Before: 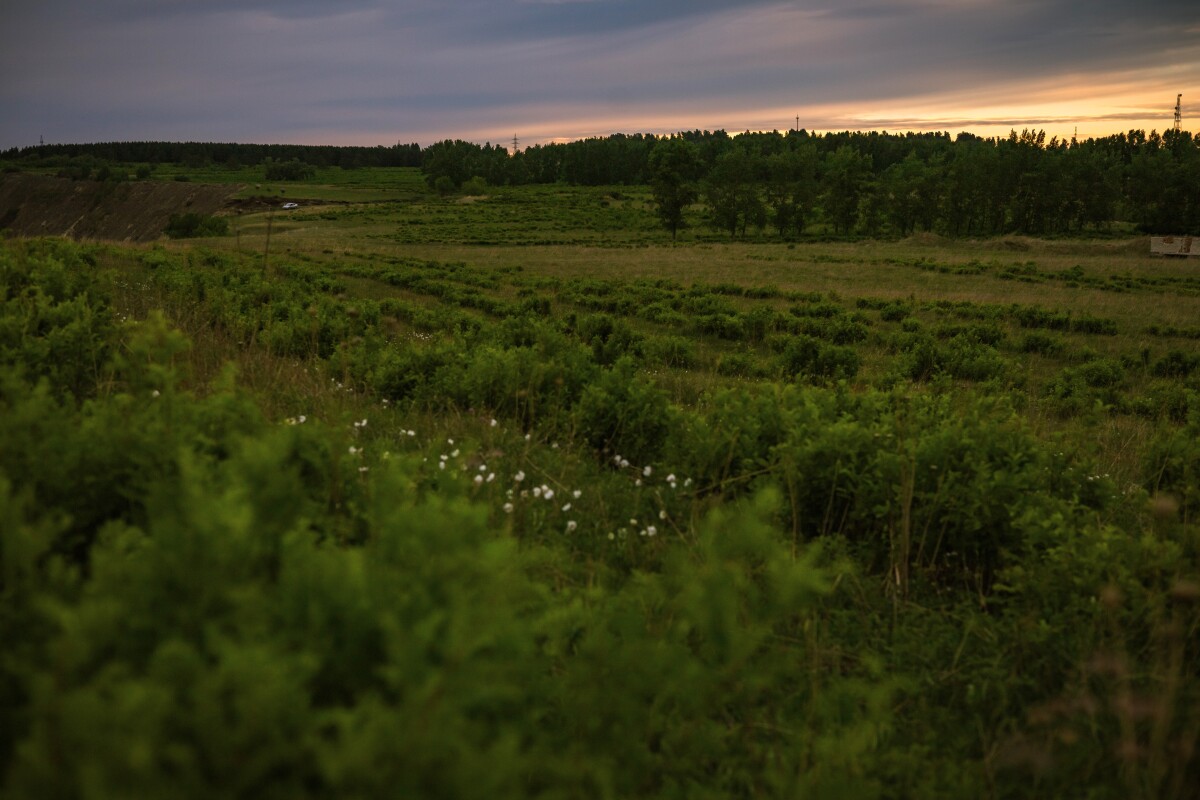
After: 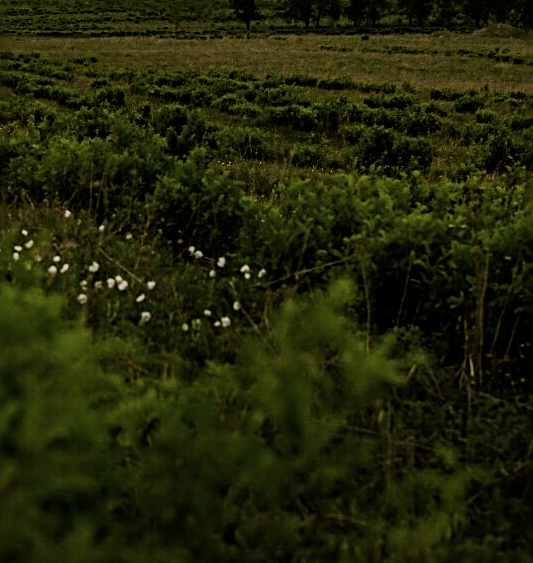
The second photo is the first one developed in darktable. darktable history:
crop: left 35.547%, top 26.162%, right 19.967%, bottom 3.376%
sharpen: radius 3.003, amount 0.758
filmic rgb: middle gray luminance 28.73%, black relative exposure -10.36 EV, white relative exposure 5.48 EV, target black luminance 0%, hardness 3.96, latitude 2.05%, contrast 1.125, highlights saturation mix 5.91%, shadows ↔ highlights balance 14.68%
